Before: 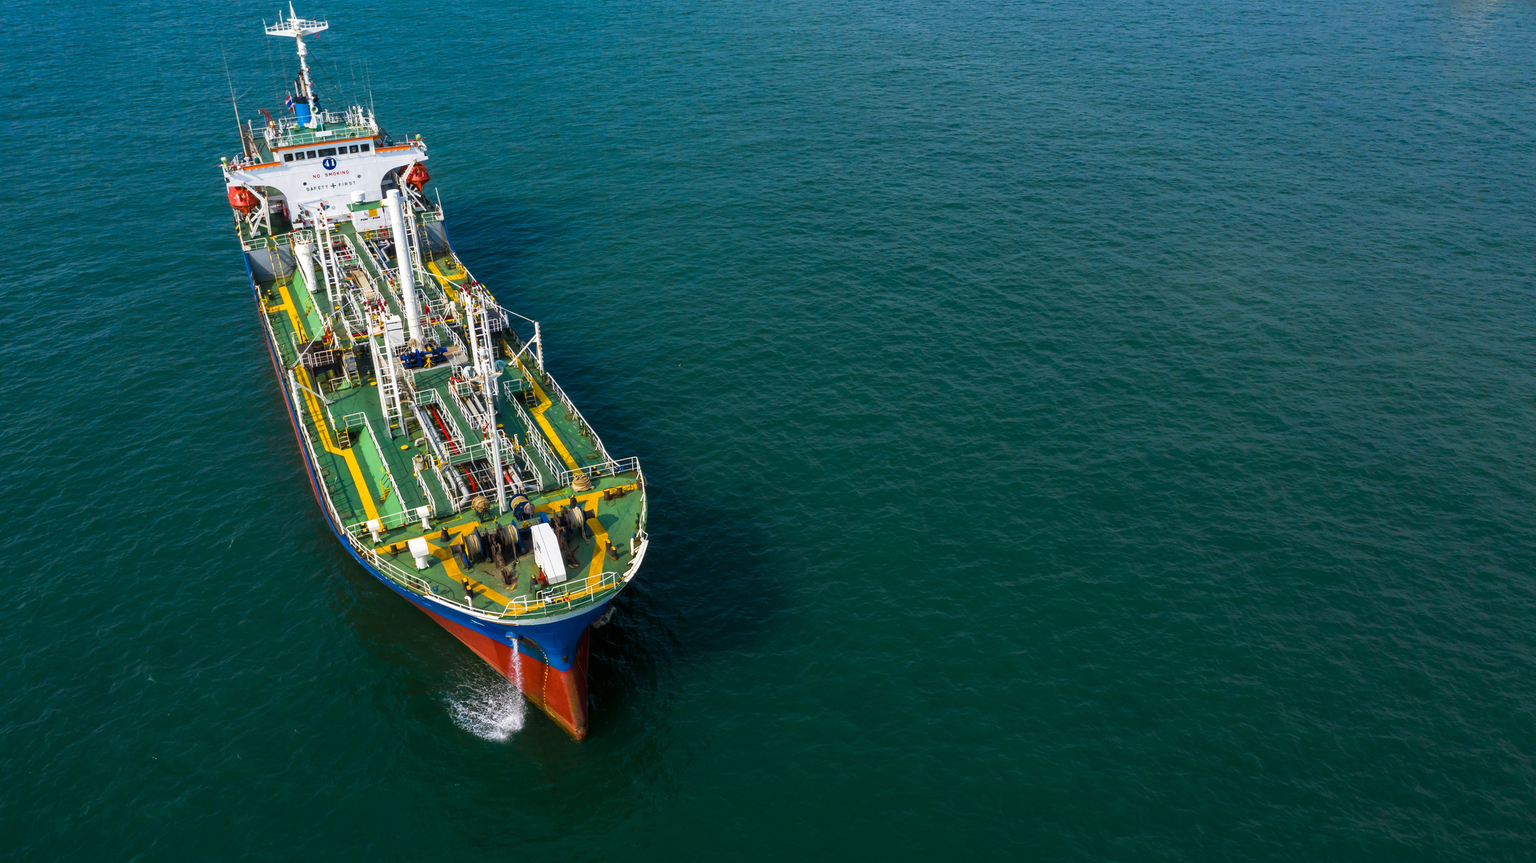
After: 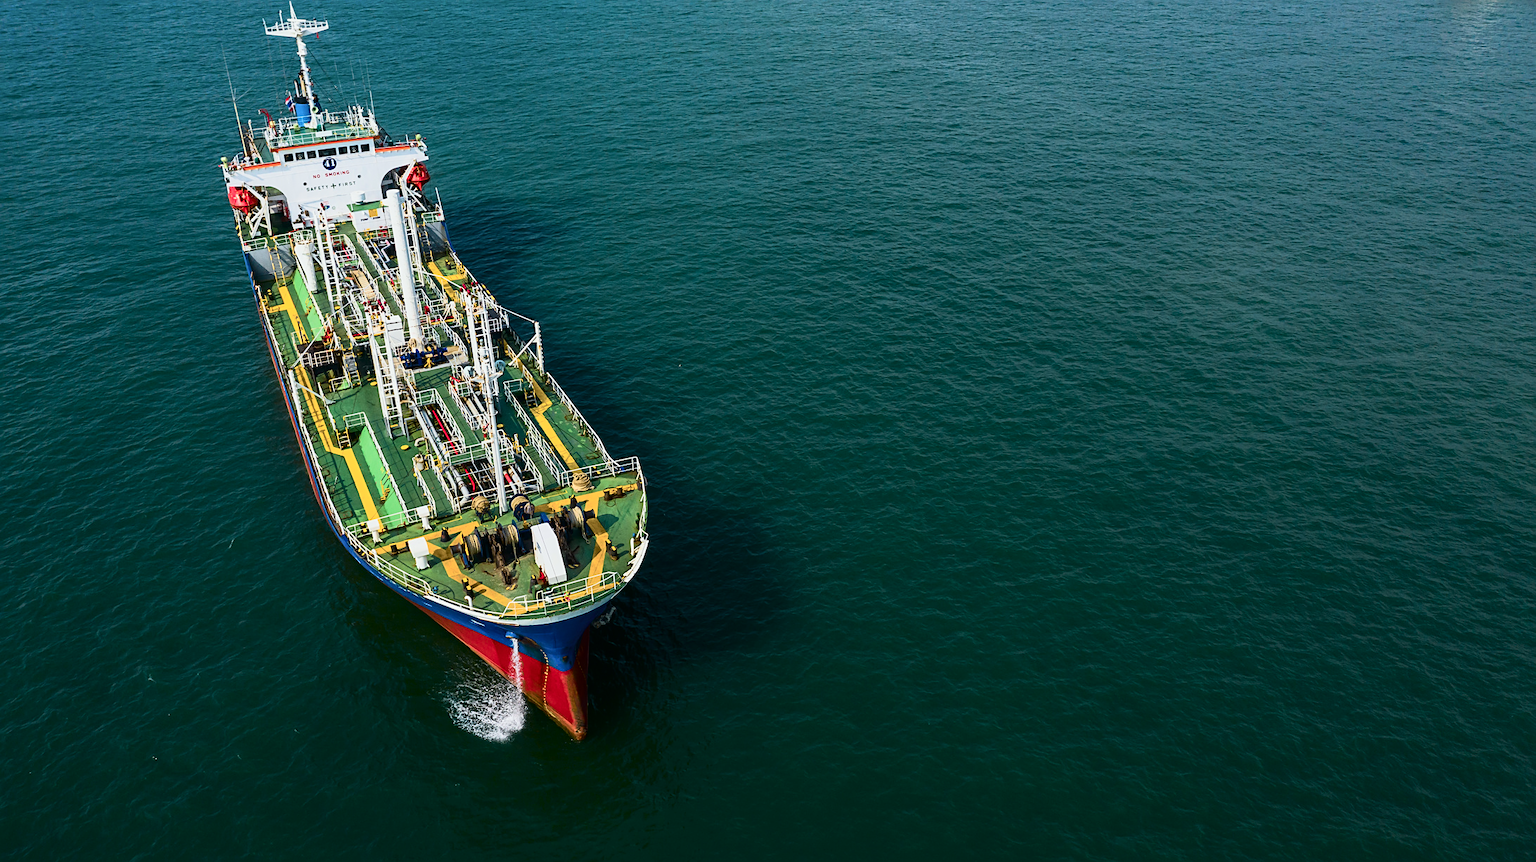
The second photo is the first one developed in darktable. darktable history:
tone curve: curves: ch0 [(0, 0.008) (0.081, 0.044) (0.177, 0.123) (0.283, 0.253) (0.427, 0.441) (0.495, 0.524) (0.661, 0.756) (0.796, 0.859) (1, 0.951)]; ch1 [(0, 0) (0.161, 0.092) (0.35, 0.33) (0.392, 0.392) (0.427, 0.426) (0.479, 0.472) (0.505, 0.5) (0.521, 0.519) (0.567, 0.556) (0.583, 0.588) (0.625, 0.627) (0.678, 0.733) (1, 1)]; ch2 [(0, 0) (0.346, 0.362) (0.404, 0.427) (0.502, 0.499) (0.523, 0.522) (0.544, 0.561) (0.58, 0.59) (0.629, 0.642) (0.717, 0.678) (1, 1)], color space Lab, independent channels, preserve colors none
sharpen: on, module defaults
